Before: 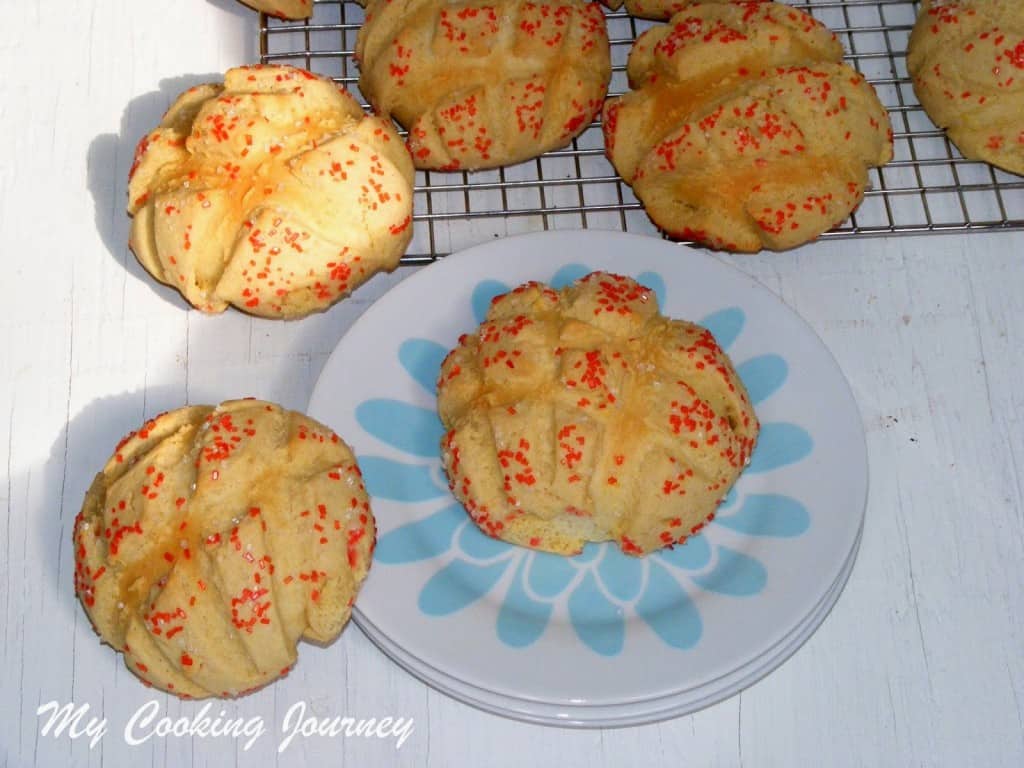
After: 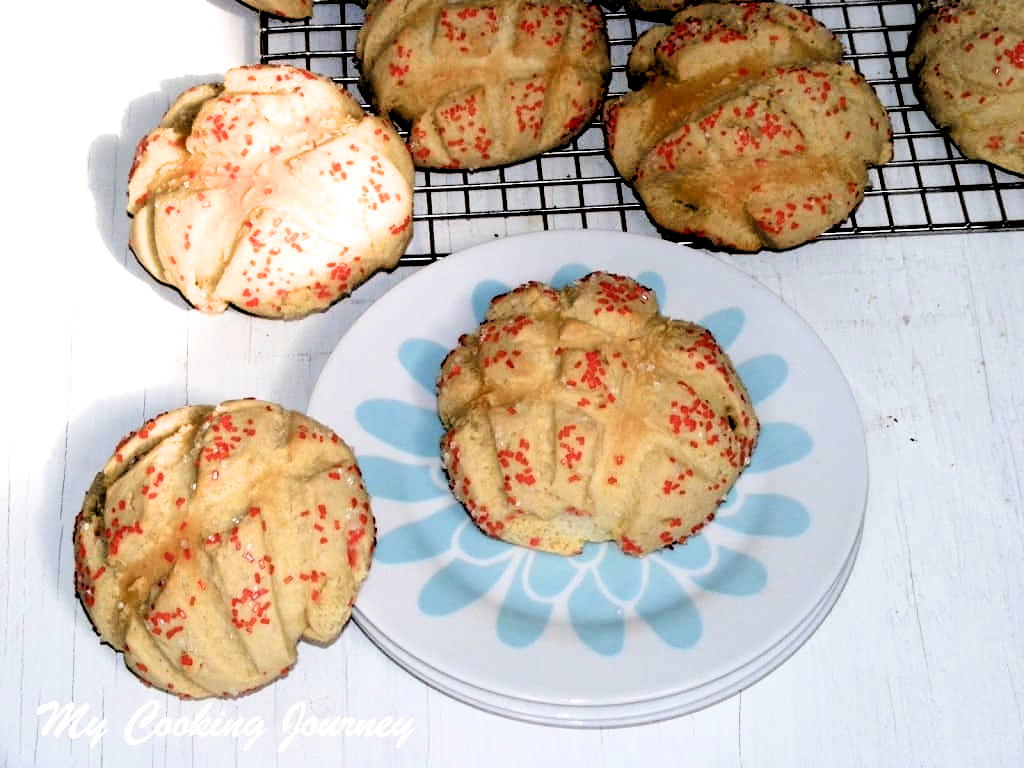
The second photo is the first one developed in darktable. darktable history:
tone equalizer: edges refinement/feathering 500, mask exposure compensation -1.57 EV, preserve details no
filmic rgb: black relative exposure -1.08 EV, white relative exposure 2.07 EV, hardness 1.5, contrast 2.241
